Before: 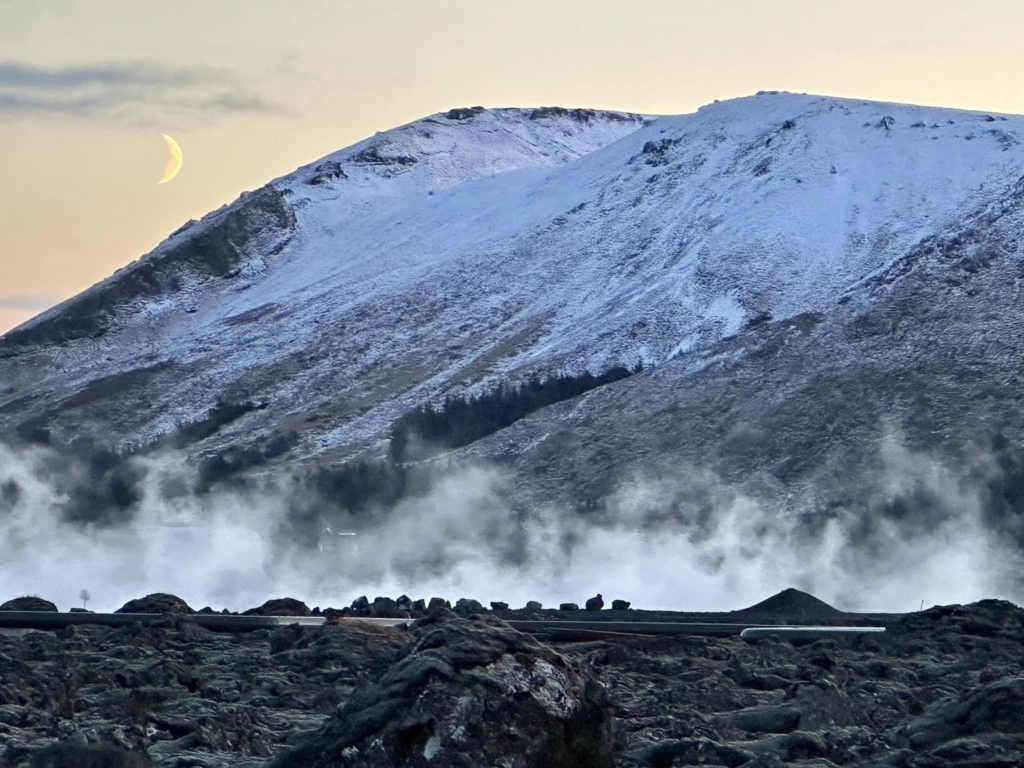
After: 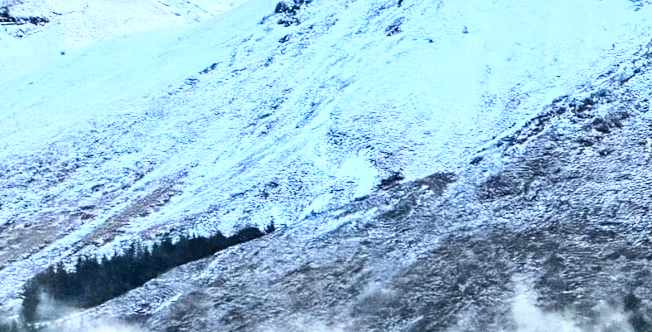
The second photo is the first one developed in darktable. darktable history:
base curve: curves: ch0 [(0, 0) (0.018, 0.026) (0.143, 0.37) (0.33, 0.731) (0.458, 0.853) (0.735, 0.965) (0.905, 0.986) (1, 1)]
tone equalizer: -8 EV -0.75 EV, -7 EV -0.7 EV, -6 EV -0.6 EV, -5 EV -0.4 EV, -3 EV 0.4 EV, -2 EV 0.6 EV, -1 EV 0.7 EV, +0 EV 0.75 EV, edges refinement/feathering 500, mask exposure compensation -1.57 EV, preserve details no
crop: left 36.005%, top 18.293%, right 0.31%, bottom 38.444%
contrast equalizer: y [[0.5, 0.5, 0.5, 0.512, 0.552, 0.62], [0.5 ×6], [0.5 ×4, 0.504, 0.553], [0 ×6], [0 ×6]]
